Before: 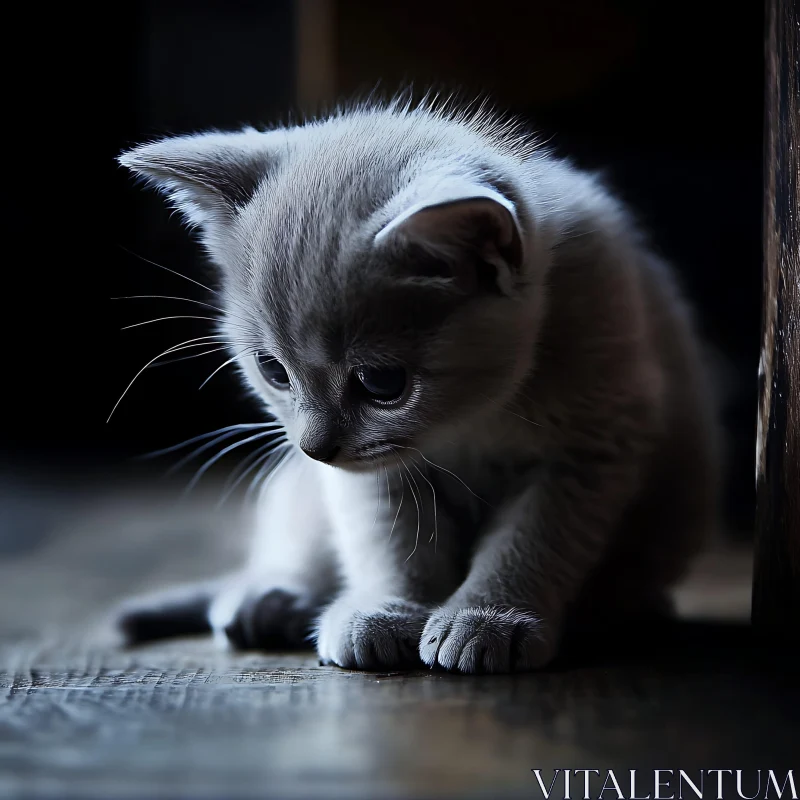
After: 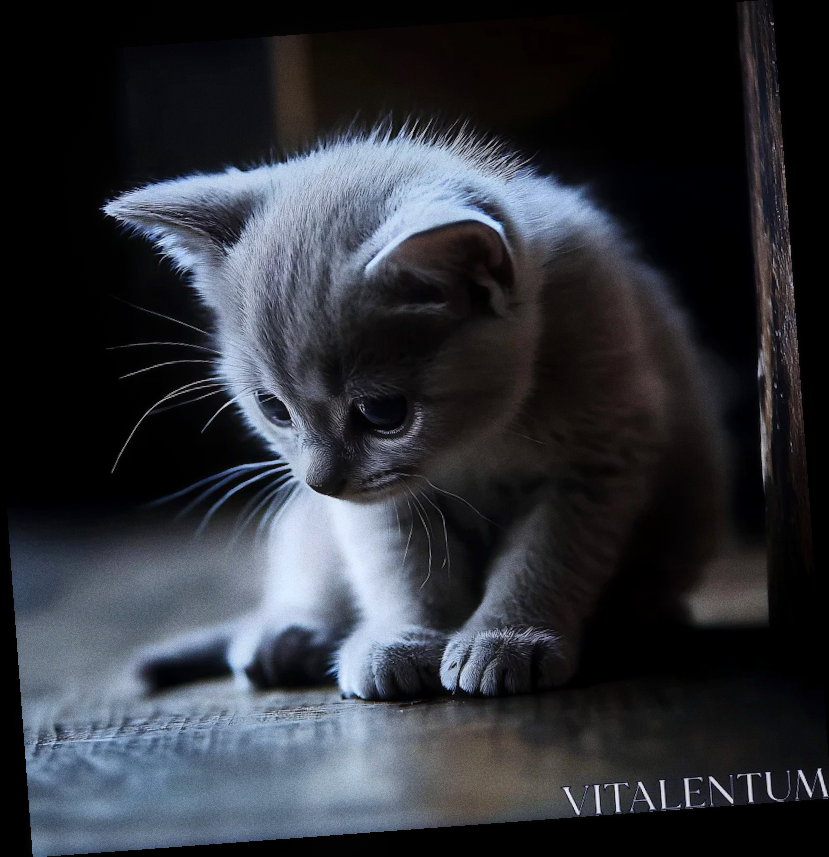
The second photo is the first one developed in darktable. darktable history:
color balance rgb: linear chroma grading › global chroma 6.48%, perceptual saturation grading › global saturation 12.96%, global vibrance 6.02%
crop and rotate: left 3.238%
white balance: red 1.004, blue 1.024
grain: coarseness 0.09 ISO
local contrast: on, module defaults
contrast equalizer: octaves 7, y [[0.502, 0.505, 0.512, 0.529, 0.564, 0.588], [0.5 ×6], [0.502, 0.505, 0.512, 0.529, 0.564, 0.588], [0, 0.001, 0.001, 0.004, 0.008, 0.011], [0, 0.001, 0.001, 0.004, 0.008, 0.011]], mix -1
rotate and perspective: rotation -4.25°, automatic cropping off
